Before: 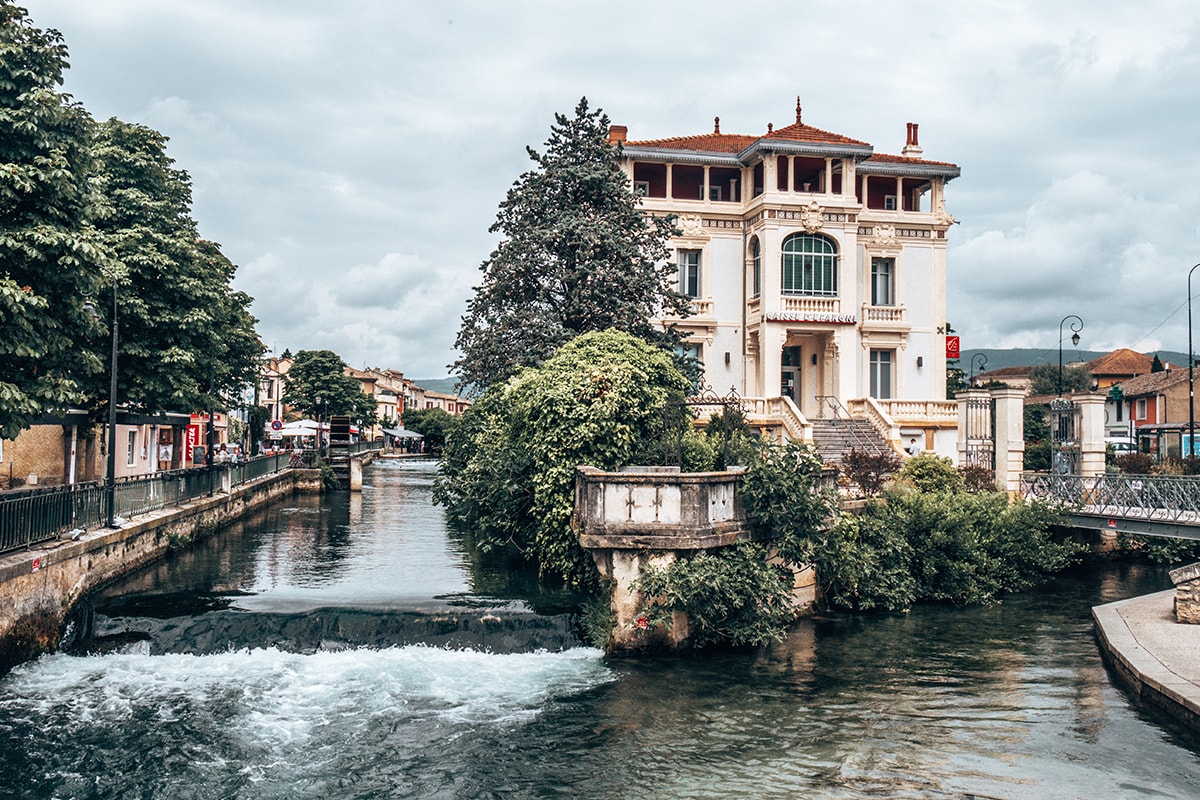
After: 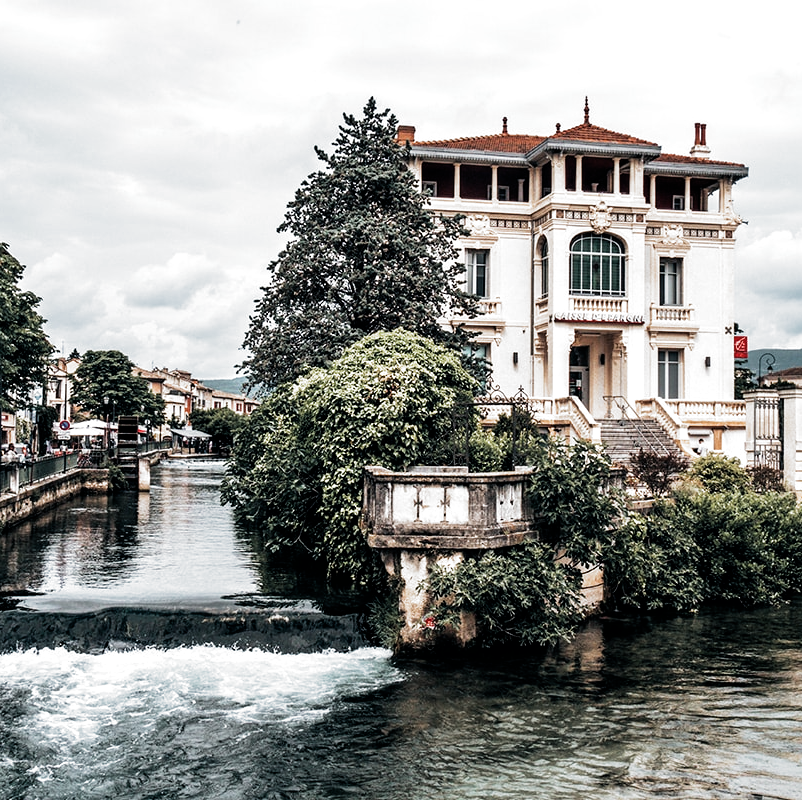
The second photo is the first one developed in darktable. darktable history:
filmic rgb: black relative exposure -8.2 EV, white relative exposure 2.2 EV, threshold 3 EV, hardness 7.11, latitude 75%, contrast 1.325, highlights saturation mix -2%, shadows ↔ highlights balance 30%, preserve chrominance RGB euclidean norm, color science v5 (2021), contrast in shadows safe, contrast in highlights safe, enable highlight reconstruction true
crop and rotate: left 17.732%, right 15.423%
